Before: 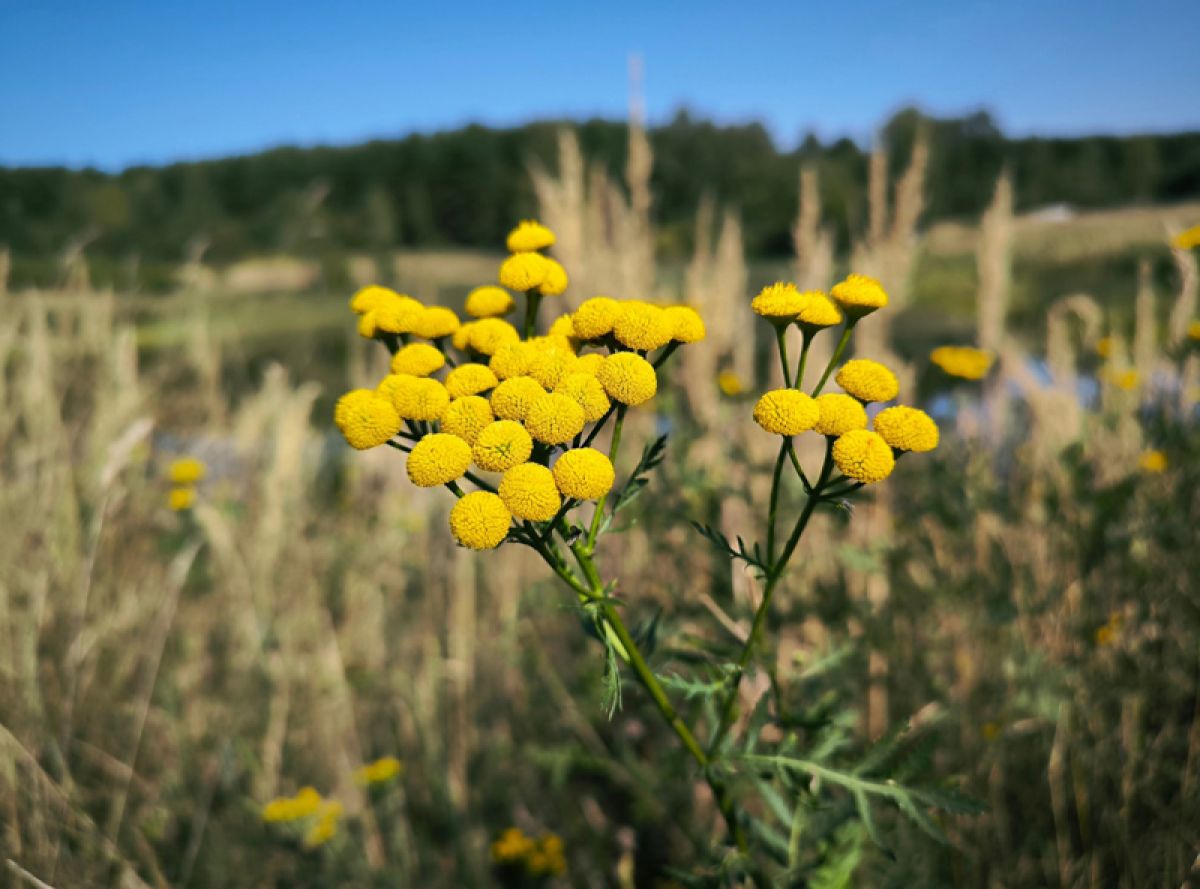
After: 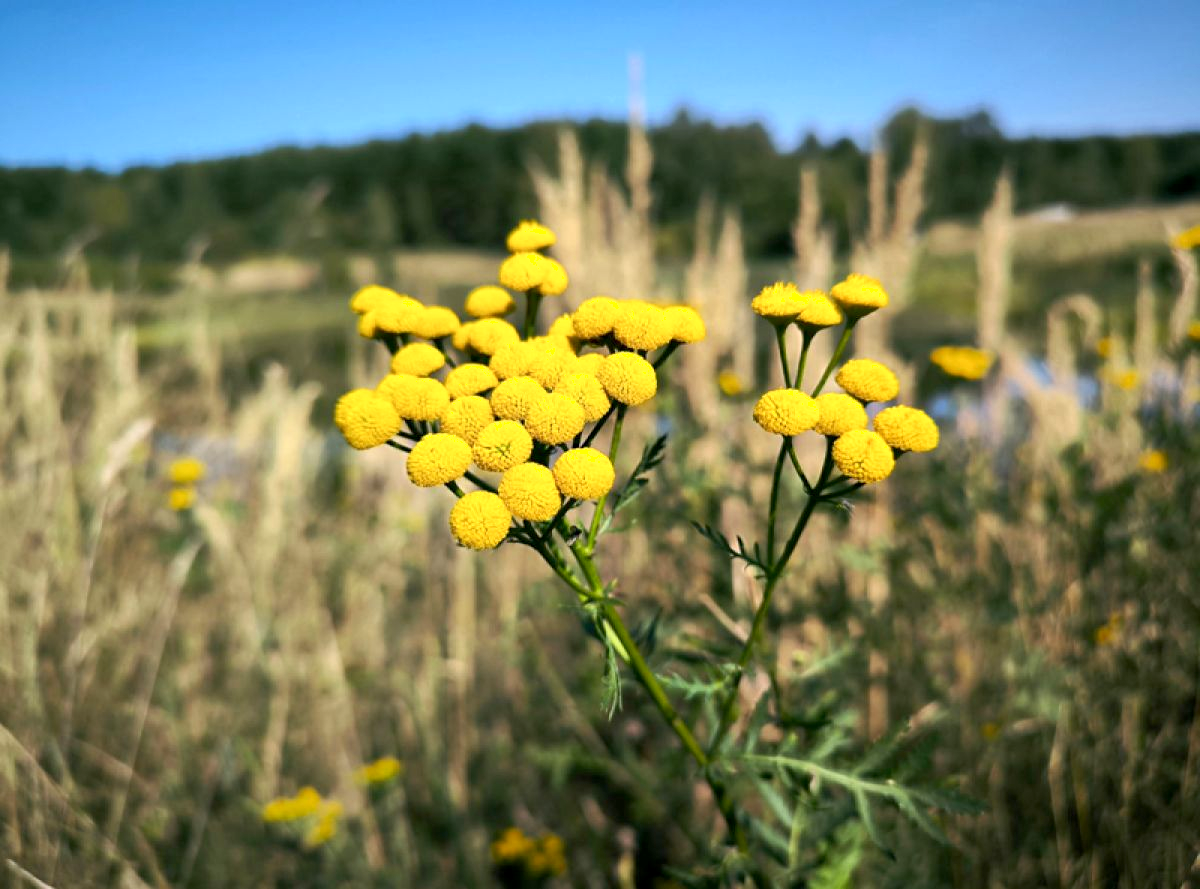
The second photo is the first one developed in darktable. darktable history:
shadows and highlights: shadows 0, highlights 40
exposure: black level correction 0.003, exposure 0.383 EV, compensate highlight preservation false
